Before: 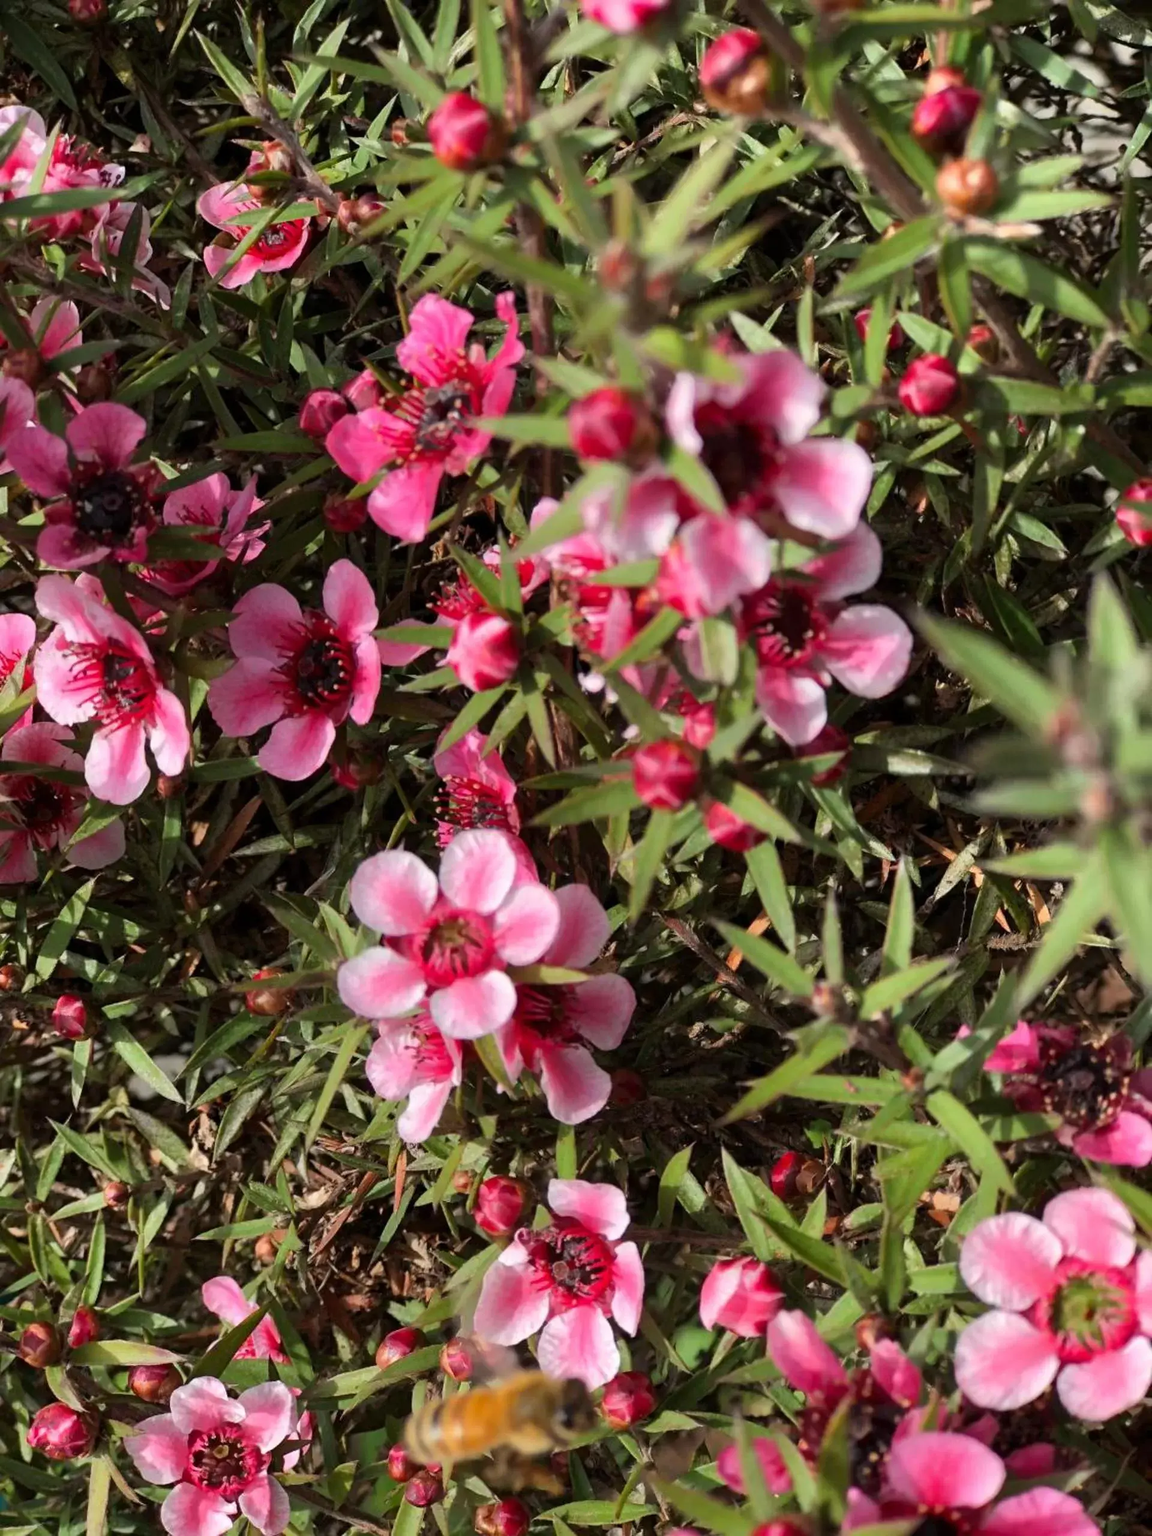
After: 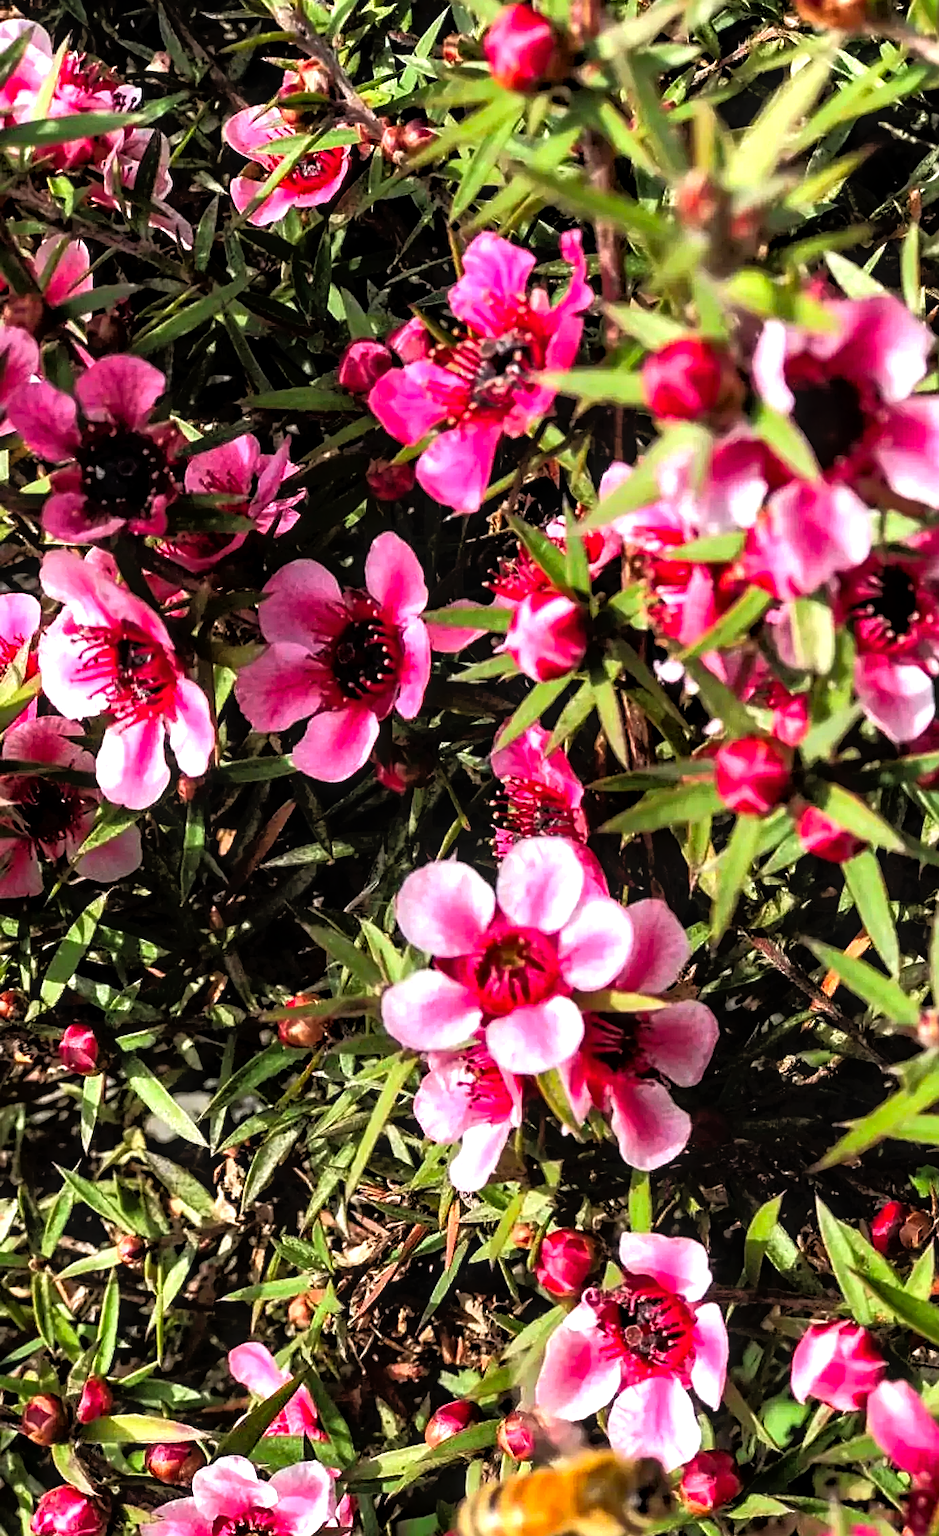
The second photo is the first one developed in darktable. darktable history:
sharpen: on, module defaults
local contrast: detail 130%
exposure: exposure 1.001 EV, compensate exposure bias true, compensate highlight preservation false
shadows and highlights: shadows 18.76, highlights -84.85, soften with gaussian
crop: top 5.815%, right 27.846%, bottom 5.701%
tone equalizer: -8 EV -1.86 EV, -7 EV -1.16 EV, -6 EV -1.6 EV, edges refinement/feathering 500, mask exposure compensation -1.57 EV, preserve details no
tone curve: curves: ch0 [(0, 0) (0.153, 0.06) (1, 1)], preserve colors none
